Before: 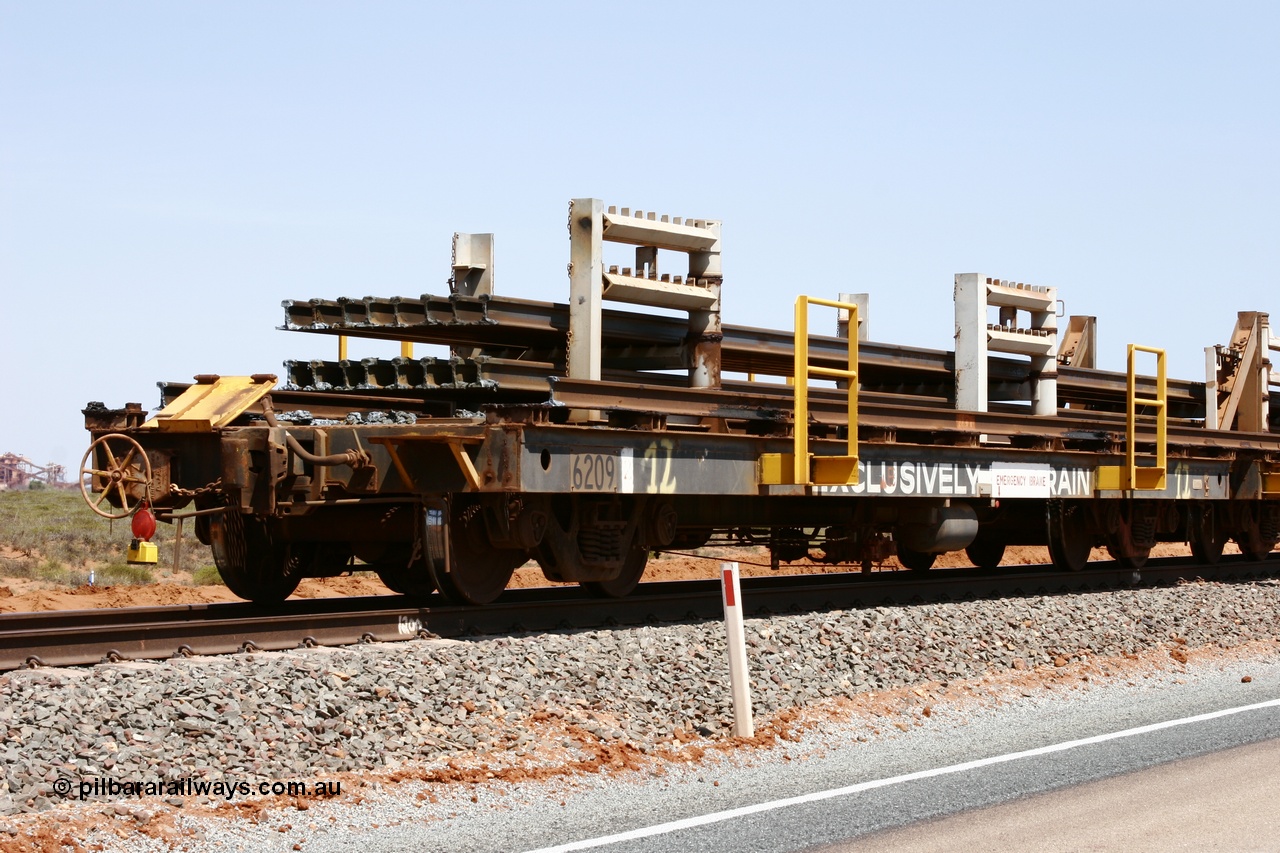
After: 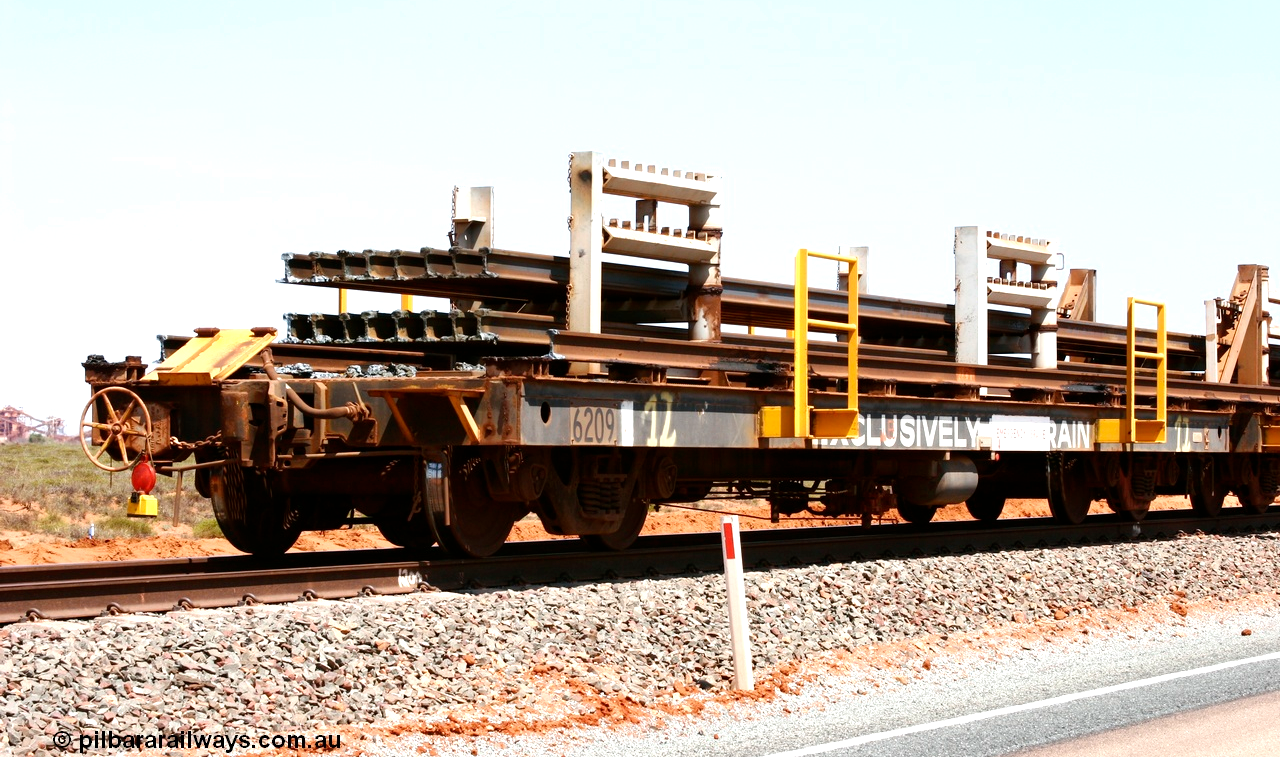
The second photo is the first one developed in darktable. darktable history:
exposure: exposure 0.561 EV, compensate highlight preservation false
crop and rotate: top 5.618%, bottom 5.572%
tone equalizer: on, module defaults
